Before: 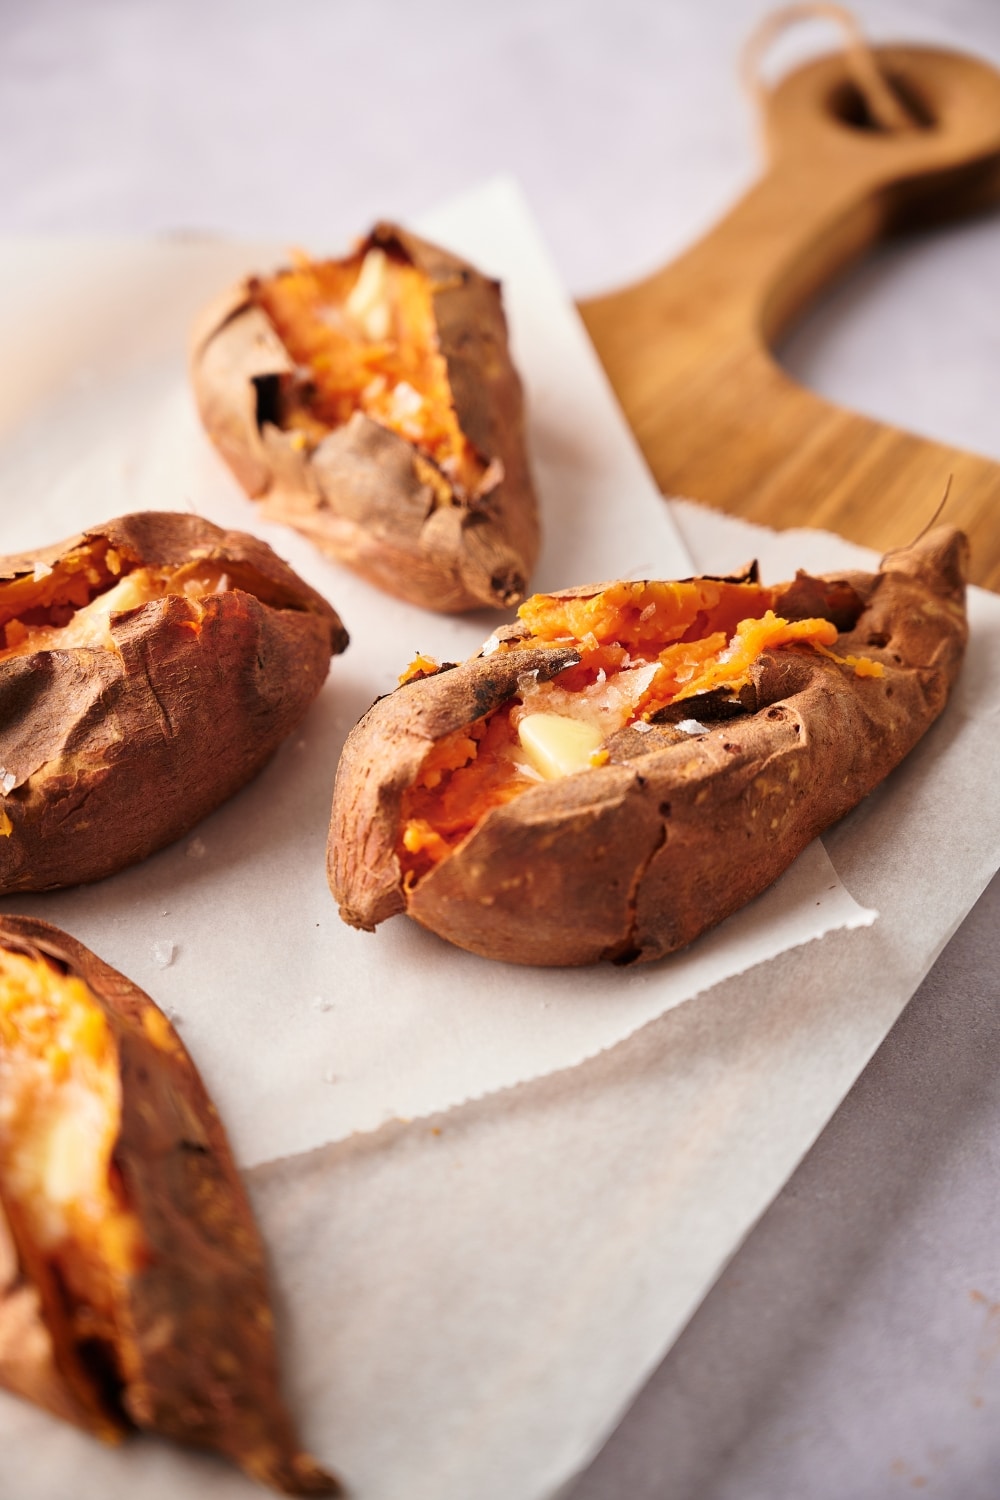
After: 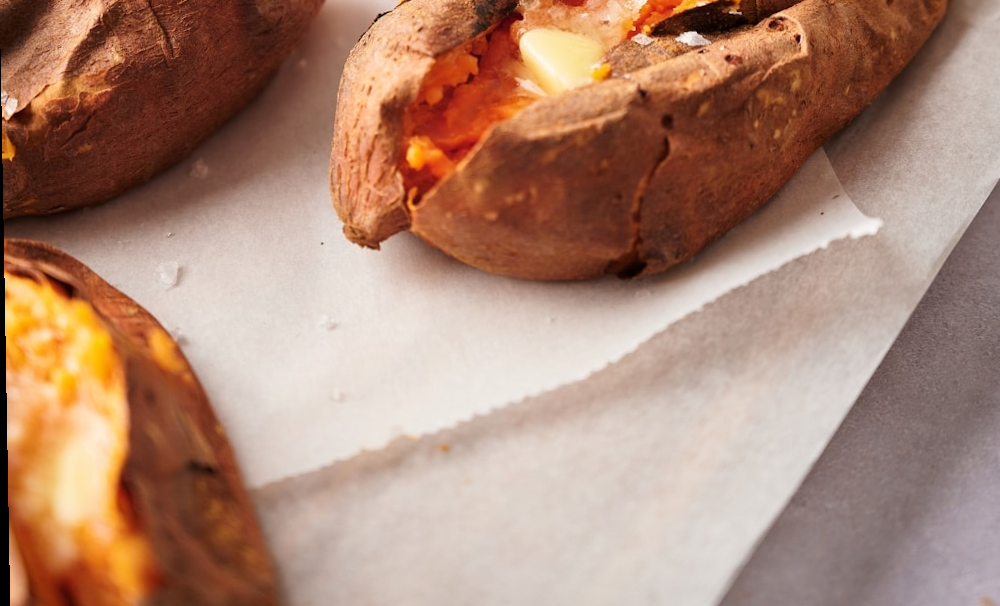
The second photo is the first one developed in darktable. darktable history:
crop: top 45.551%, bottom 12.262%
rotate and perspective: rotation -1°, crop left 0.011, crop right 0.989, crop top 0.025, crop bottom 0.975
